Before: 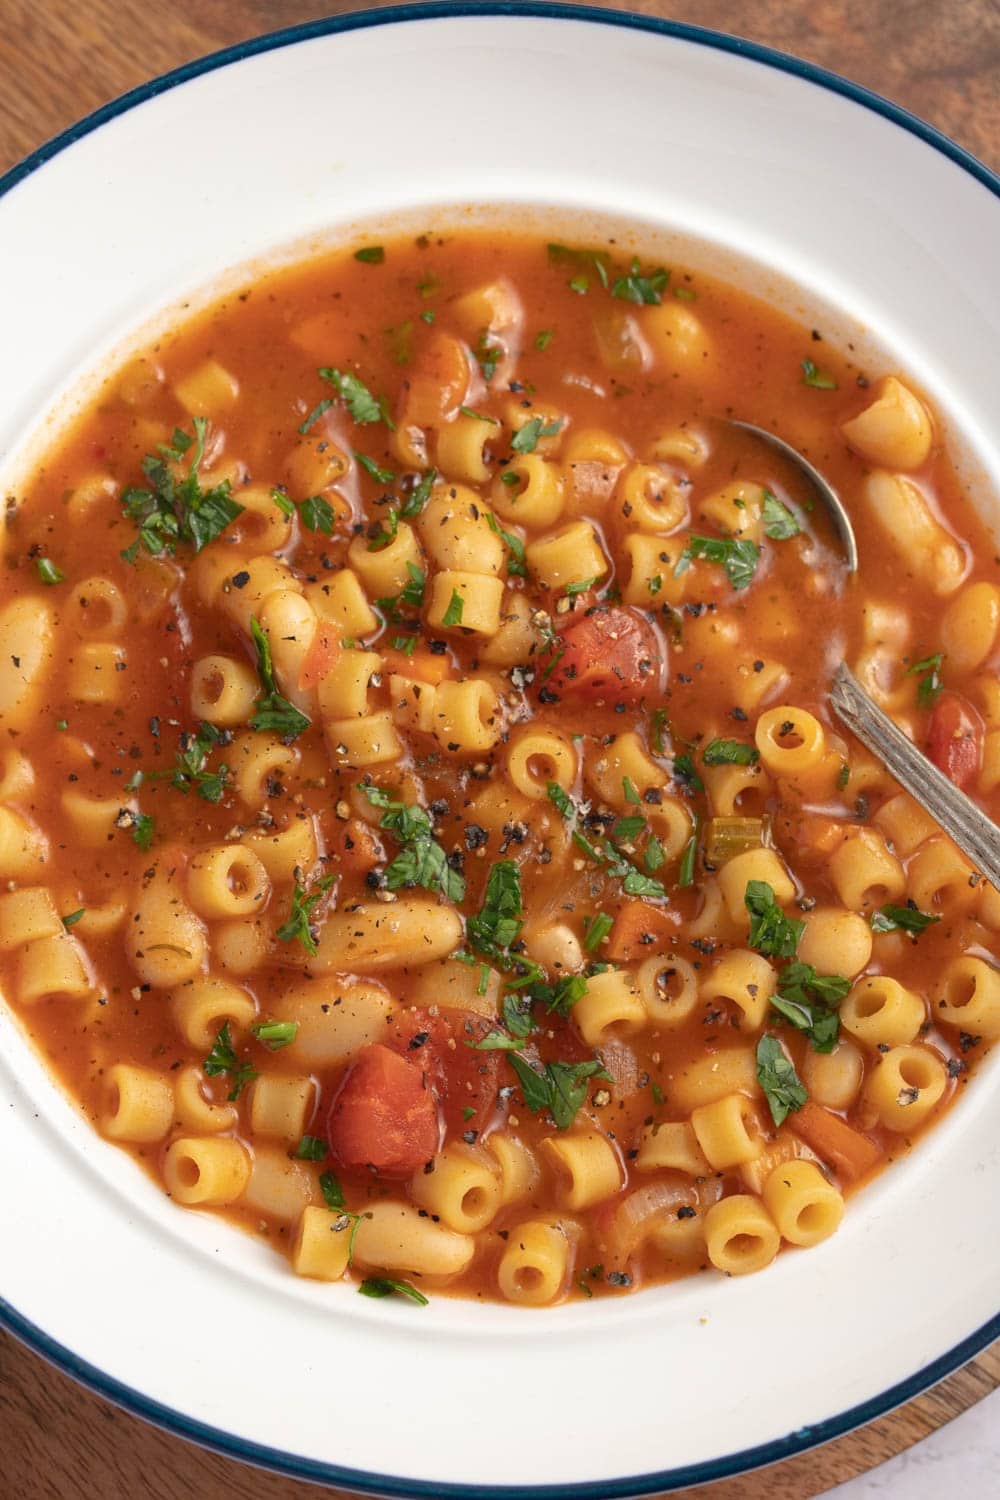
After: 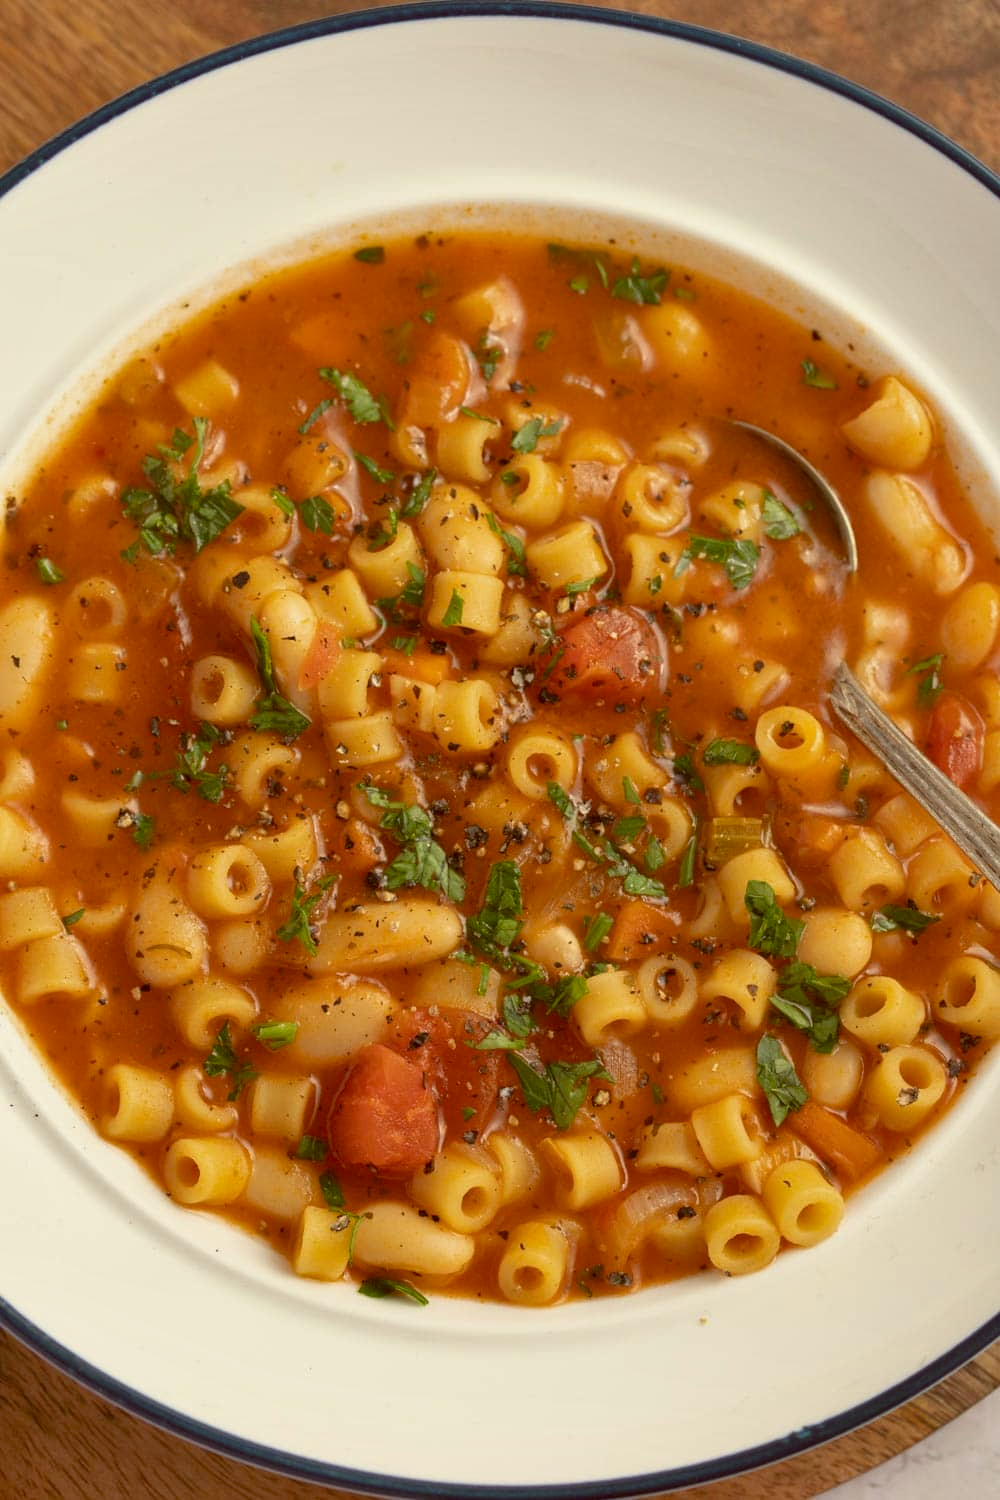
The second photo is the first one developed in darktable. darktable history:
color balance: lift [1.001, 1.007, 1, 0.993], gamma [1.023, 1.026, 1.01, 0.974], gain [0.964, 1.059, 1.073, 0.927]
exposure: exposure -0.153 EV, compensate highlight preservation false
shadows and highlights: white point adjustment 1, soften with gaussian
